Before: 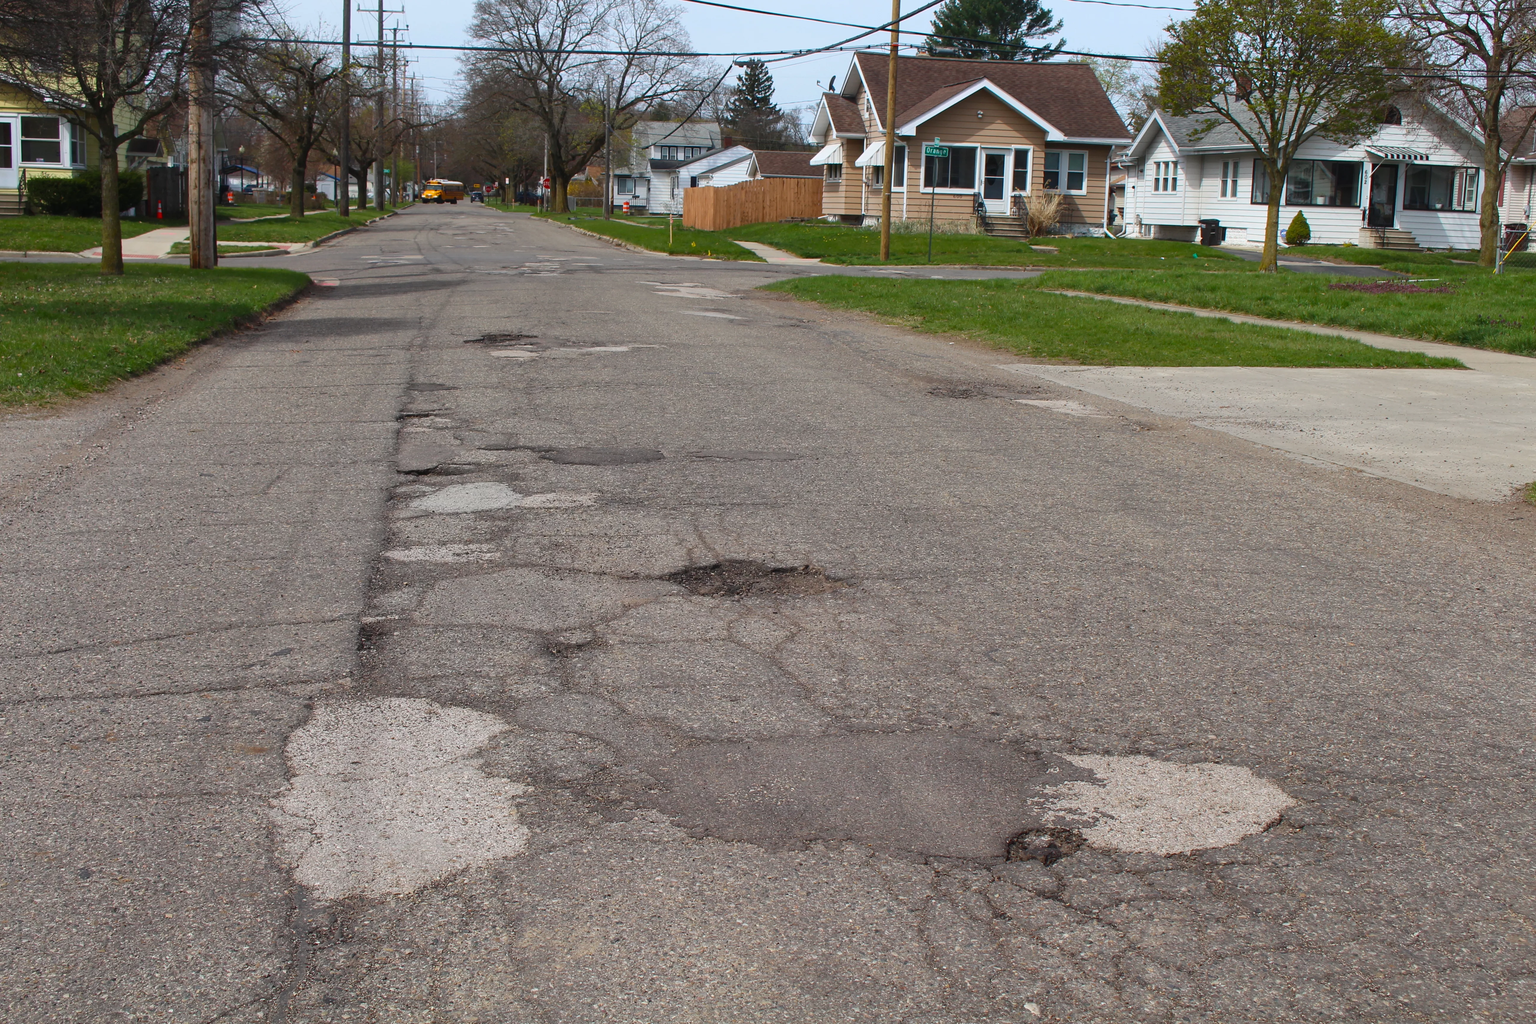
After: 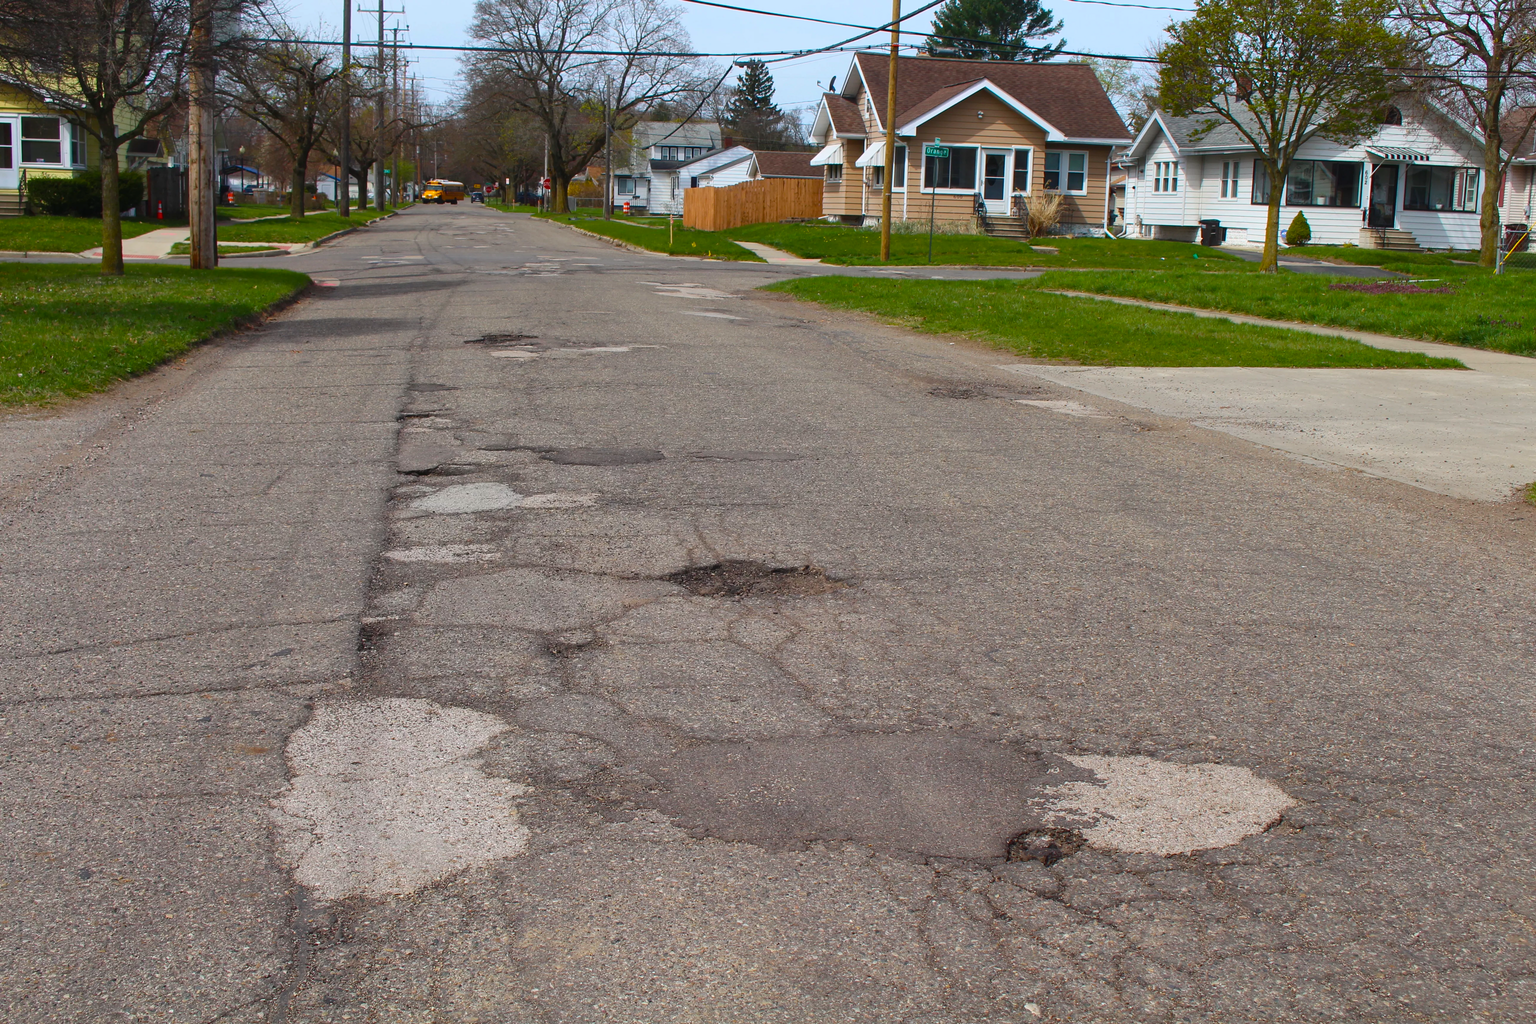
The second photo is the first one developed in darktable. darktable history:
color balance rgb: linear chroma grading › global chroma 8.33%, perceptual saturation grading › global saturation 18.52%, global vibrance 7.87%
